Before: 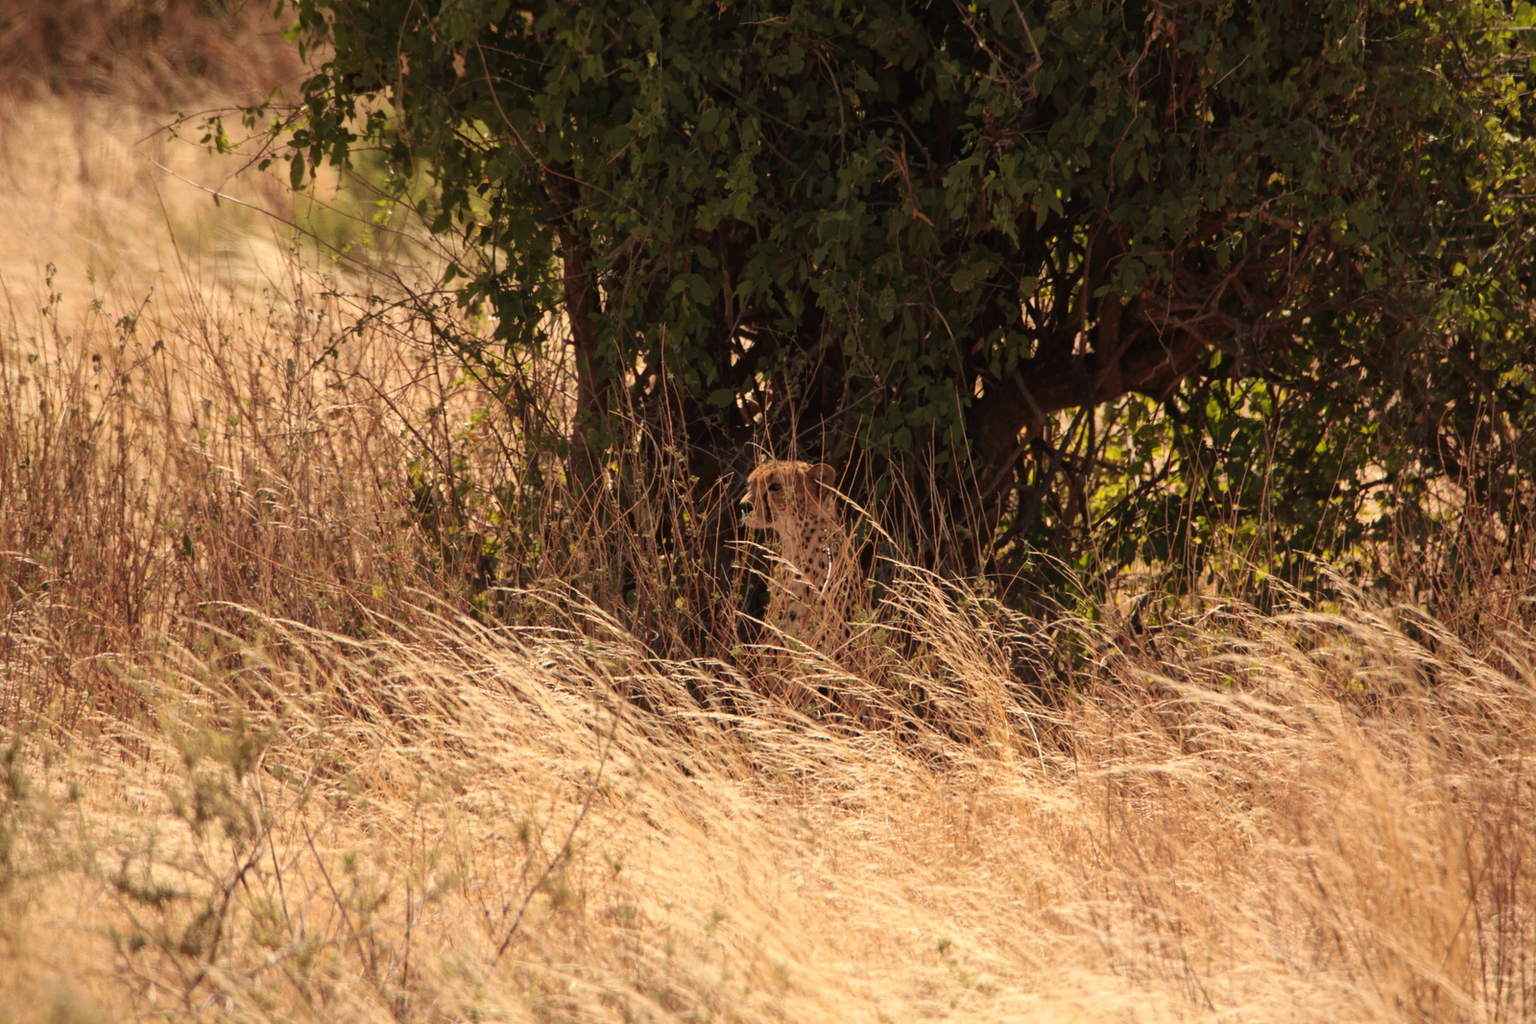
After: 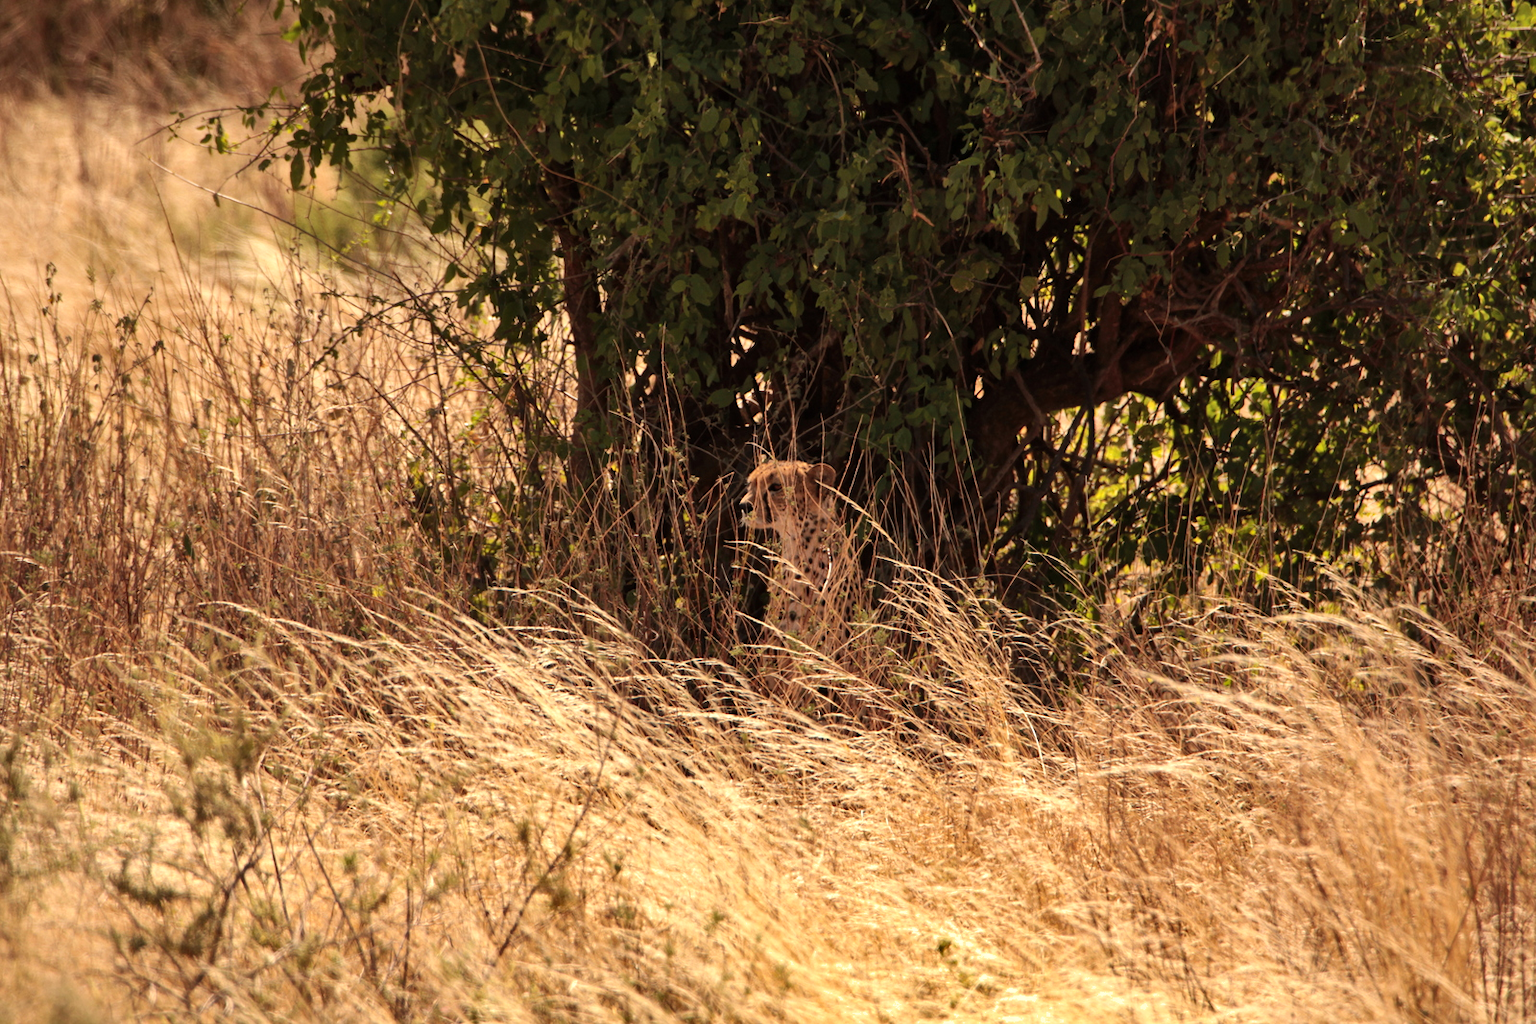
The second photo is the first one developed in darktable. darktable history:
tone equalizer: -8 EV -0.417 EV, -7 EV -0.389 EV, -6 EV -0.333 EV, -5 EV -0.222 EV, -3 EV 0.222 EV, -2 EV 0.333 EV, -1 EV 0.389 EV, +0 EV 0.417 EV, edges refinement/feathering 500, mask exposure compensation -1.57 EV, preserve details no
exposure: black level correction 0.001, compensate highlight preservation false
color correction: highlights a* -0.182, highlights b* -0.124
color zones: curves: ch0 [(0.25, 0.5) (0.463, 0.627) (0.484, 0.637) (0.75, 0.5)]
shadows and highlights: shadows 43.71, white point adjustment -1.46, soften with gaussian
